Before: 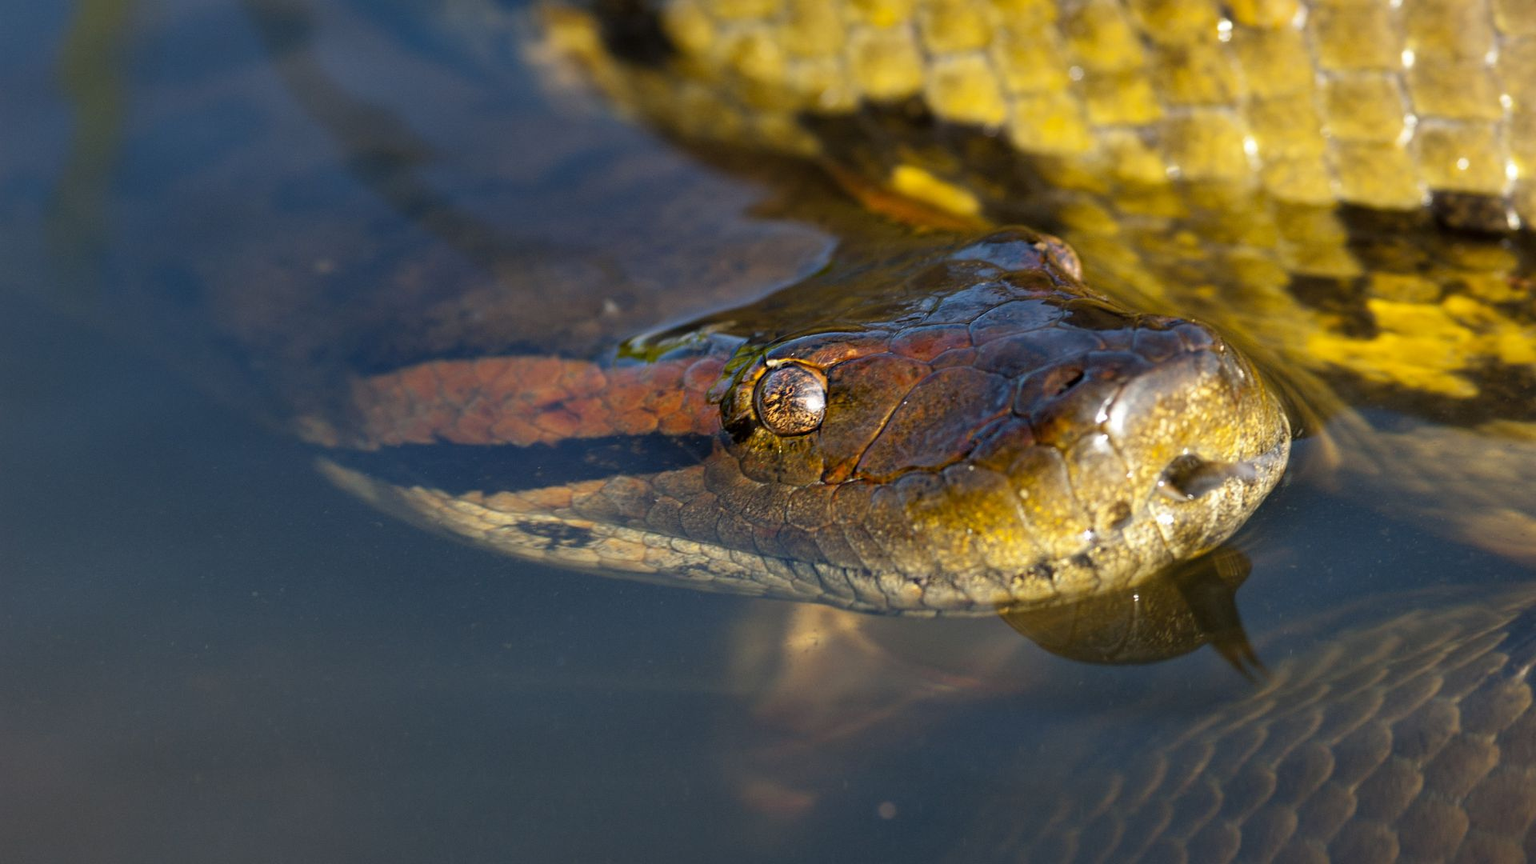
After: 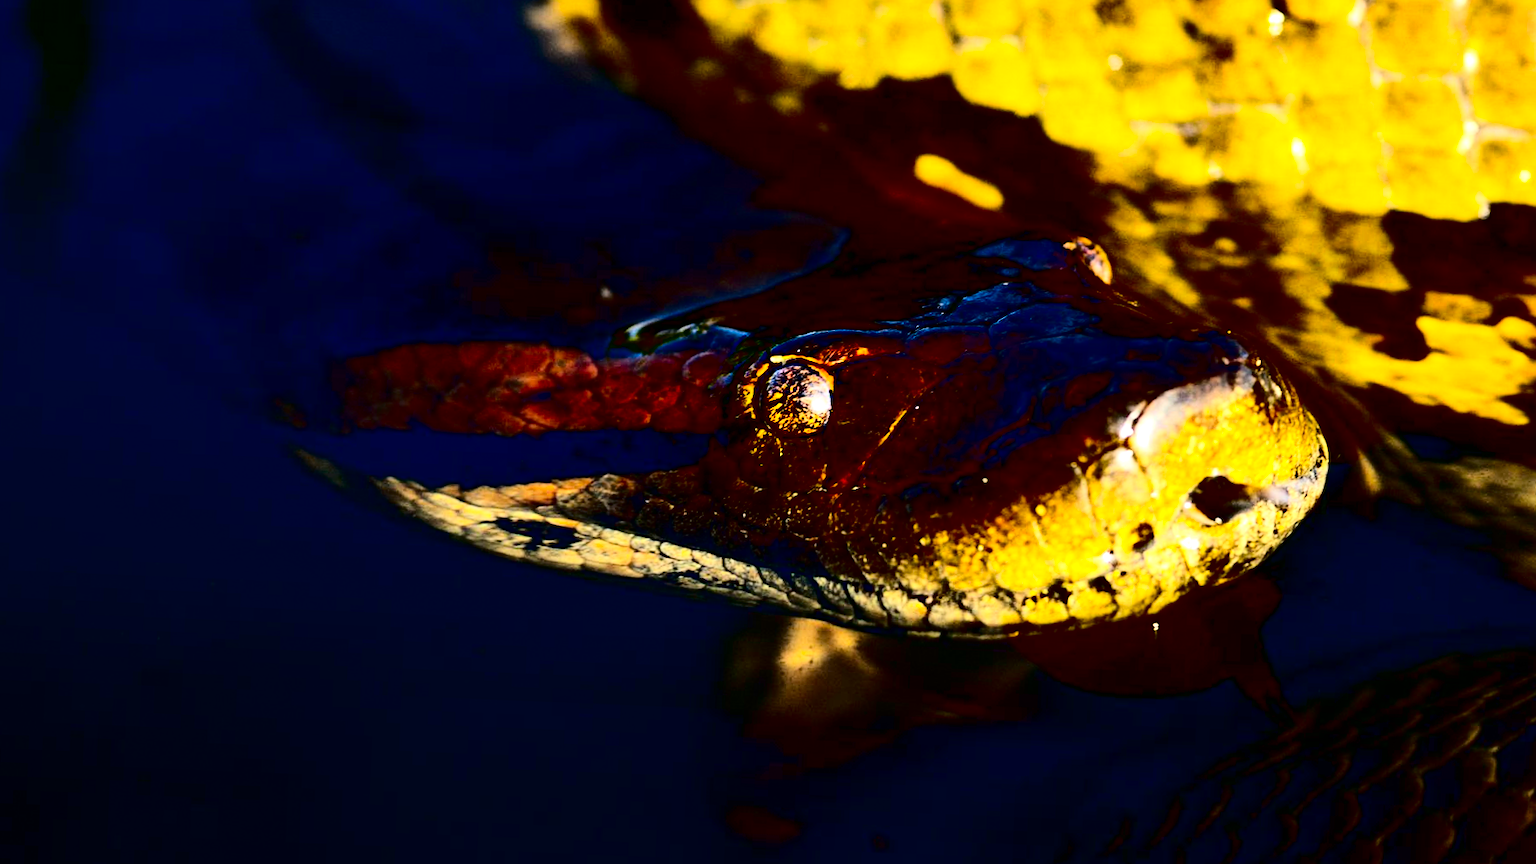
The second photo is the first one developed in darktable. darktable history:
contrast brightness saturation: contrast 0.769, brightness -0.996, saturation 0.983
exposure: black level correction 0.001, exposure 0.499 EV, compensate highlight preservation false
crop and rotate: angle -2.33°
